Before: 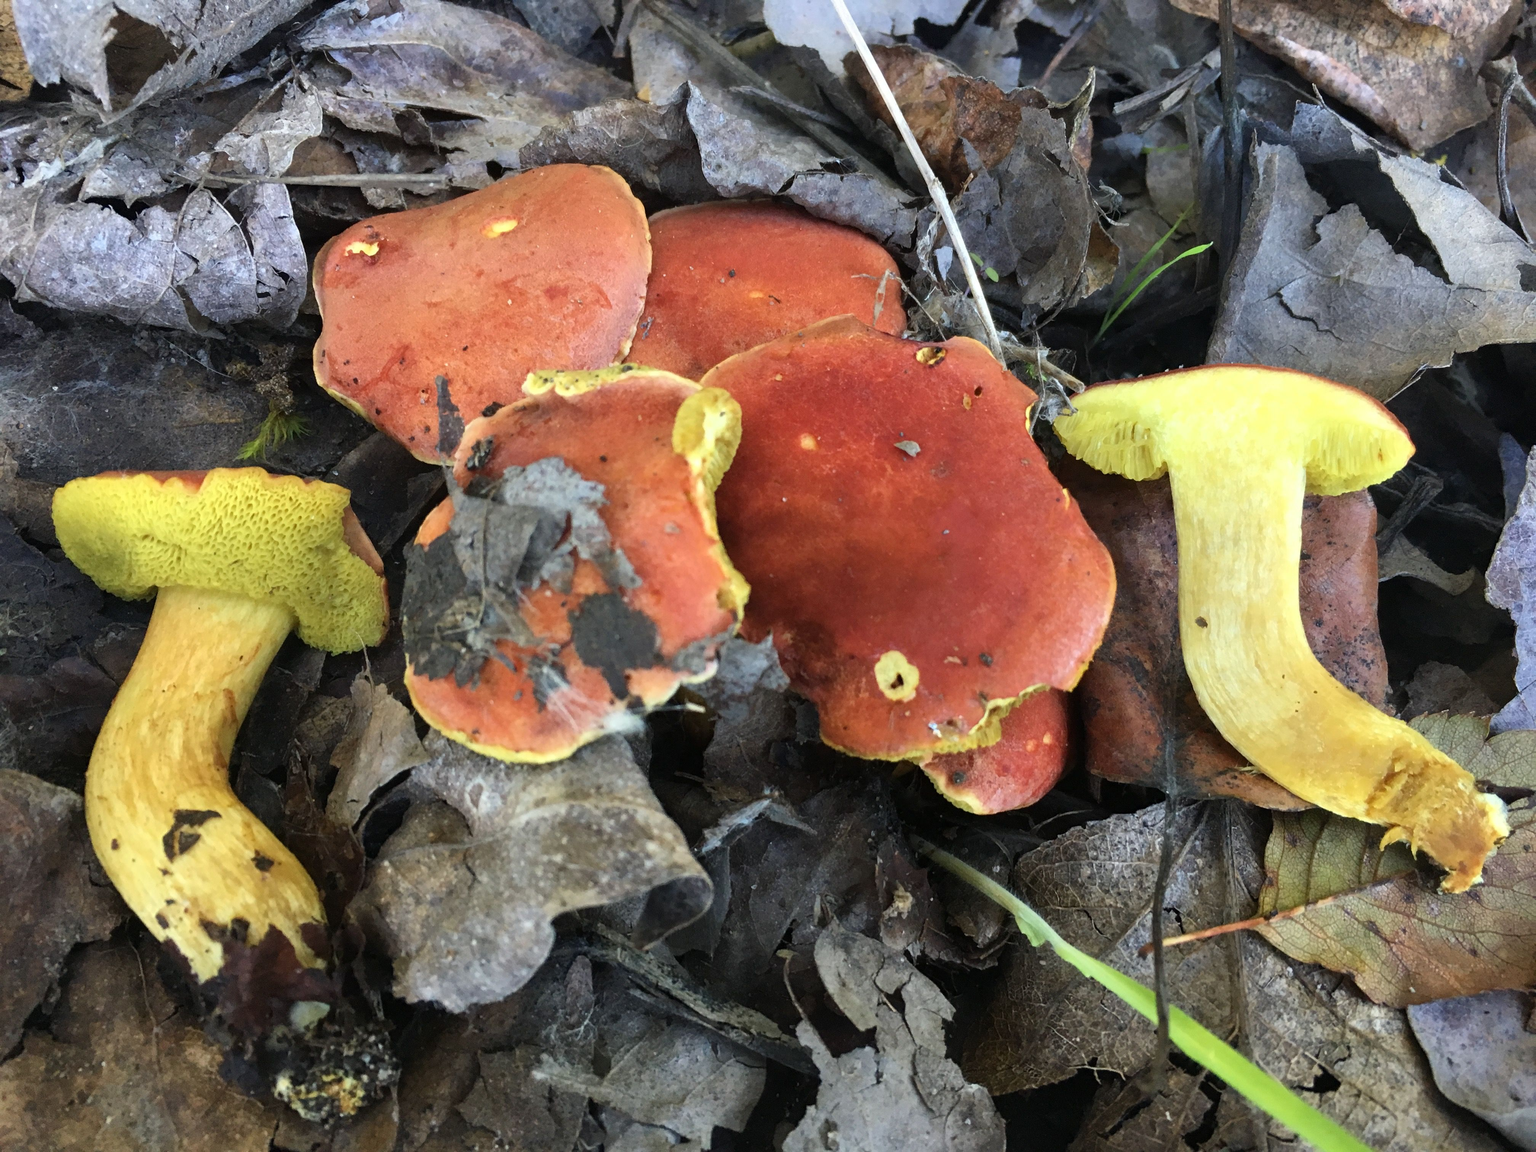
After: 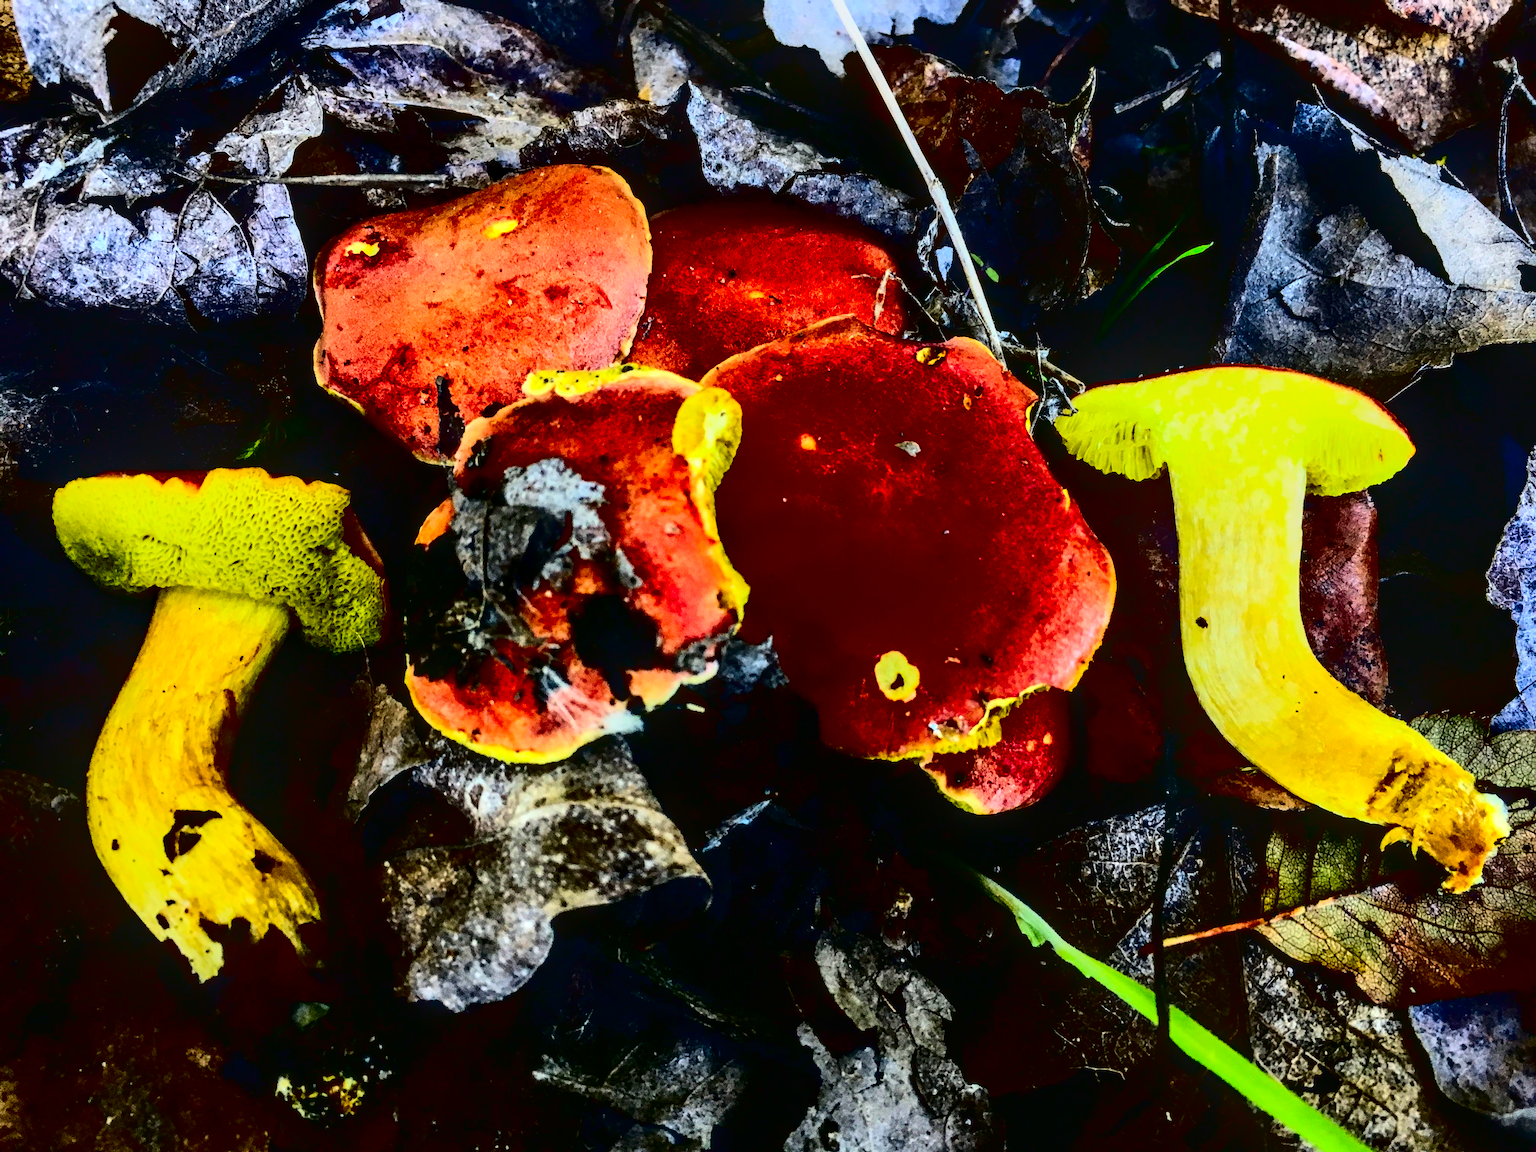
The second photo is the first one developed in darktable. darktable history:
contrast brightness saturation: contrast 0.77, brightness -1, saturation 1
local contrast: detail 130%
